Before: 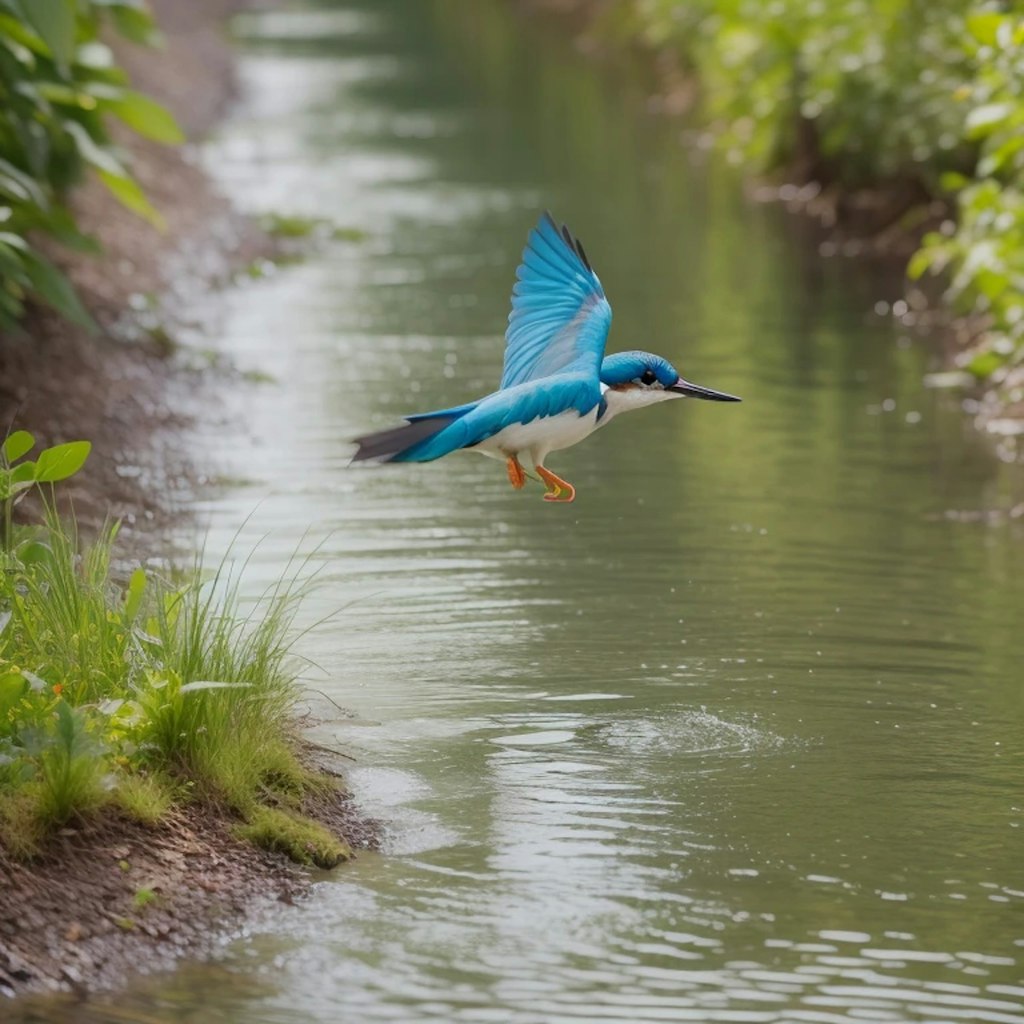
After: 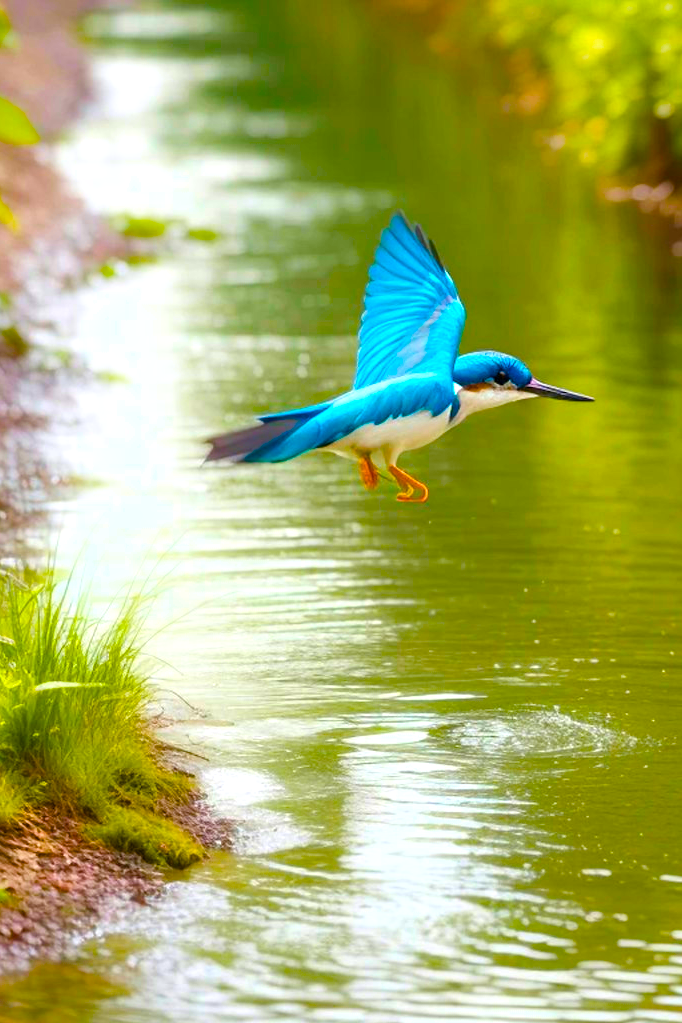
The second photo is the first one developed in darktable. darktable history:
exposure: compensate highlight preservation false
crop and rotate: left 14.385%, right 18.948%
bloom: size 3%, threshold 100%, strength 0%
color balance rgb: linear chroma grading › global chroma 25%, perceptual saturation grading › global saturation 40%, perceptual saturation grading › highlights -50%, perceptual saturation grading › shadows 30%, perceptual brilliance grading › global brilliance 25%, global vibrance 60%
white balance: emerald 1
color balance: output saturation 110%
